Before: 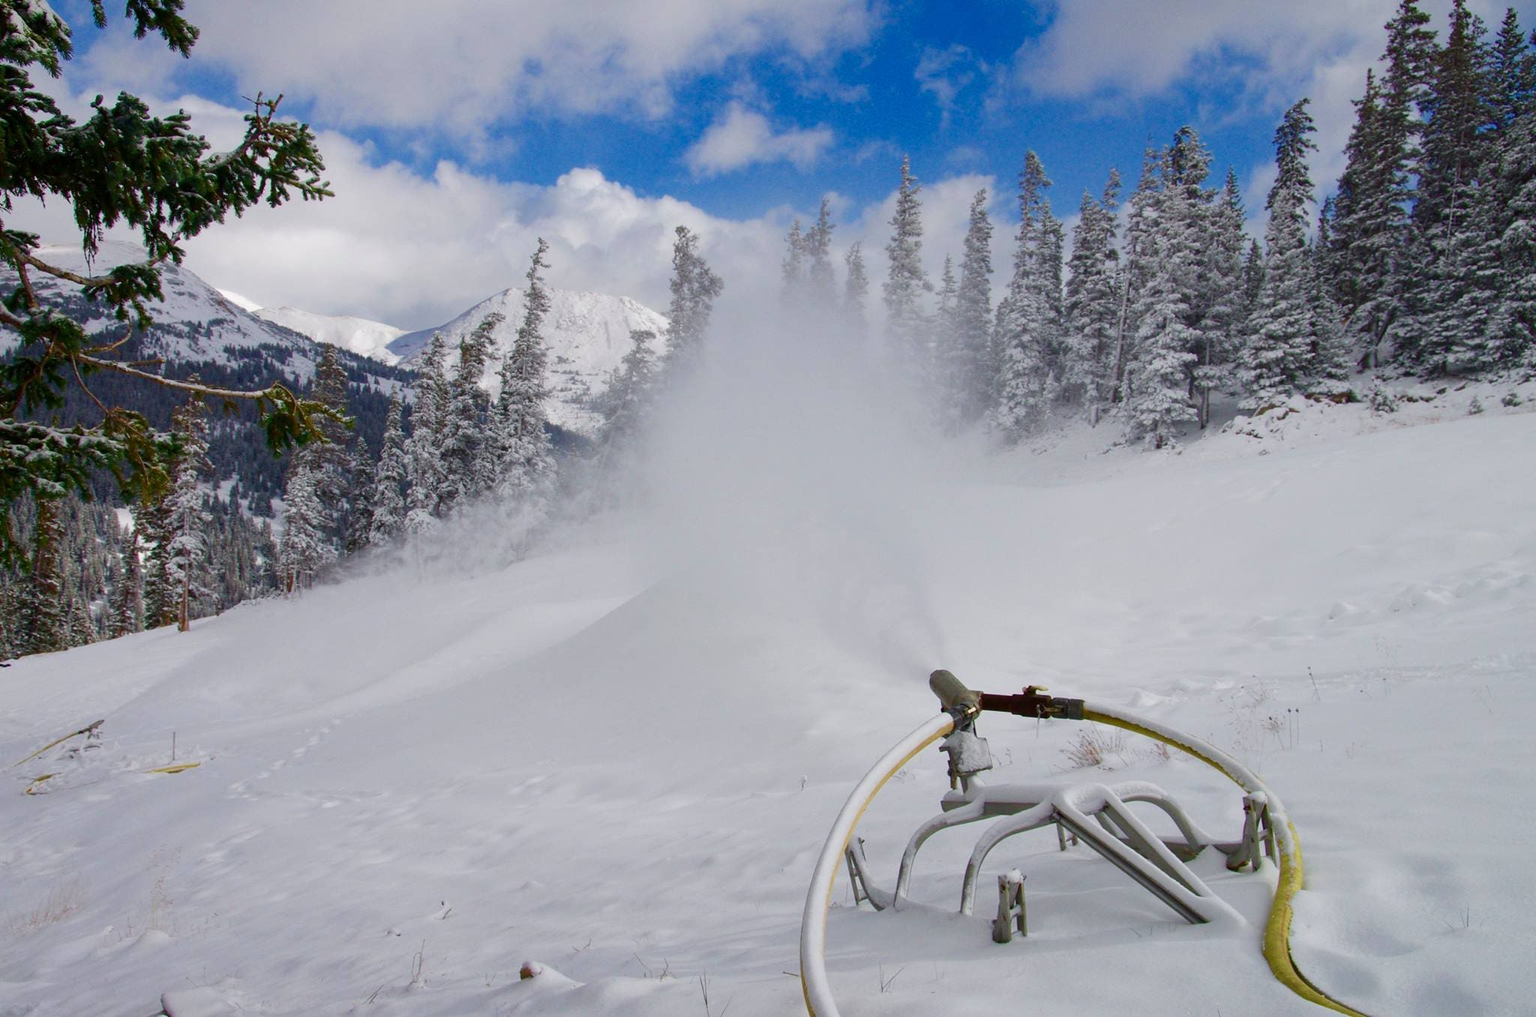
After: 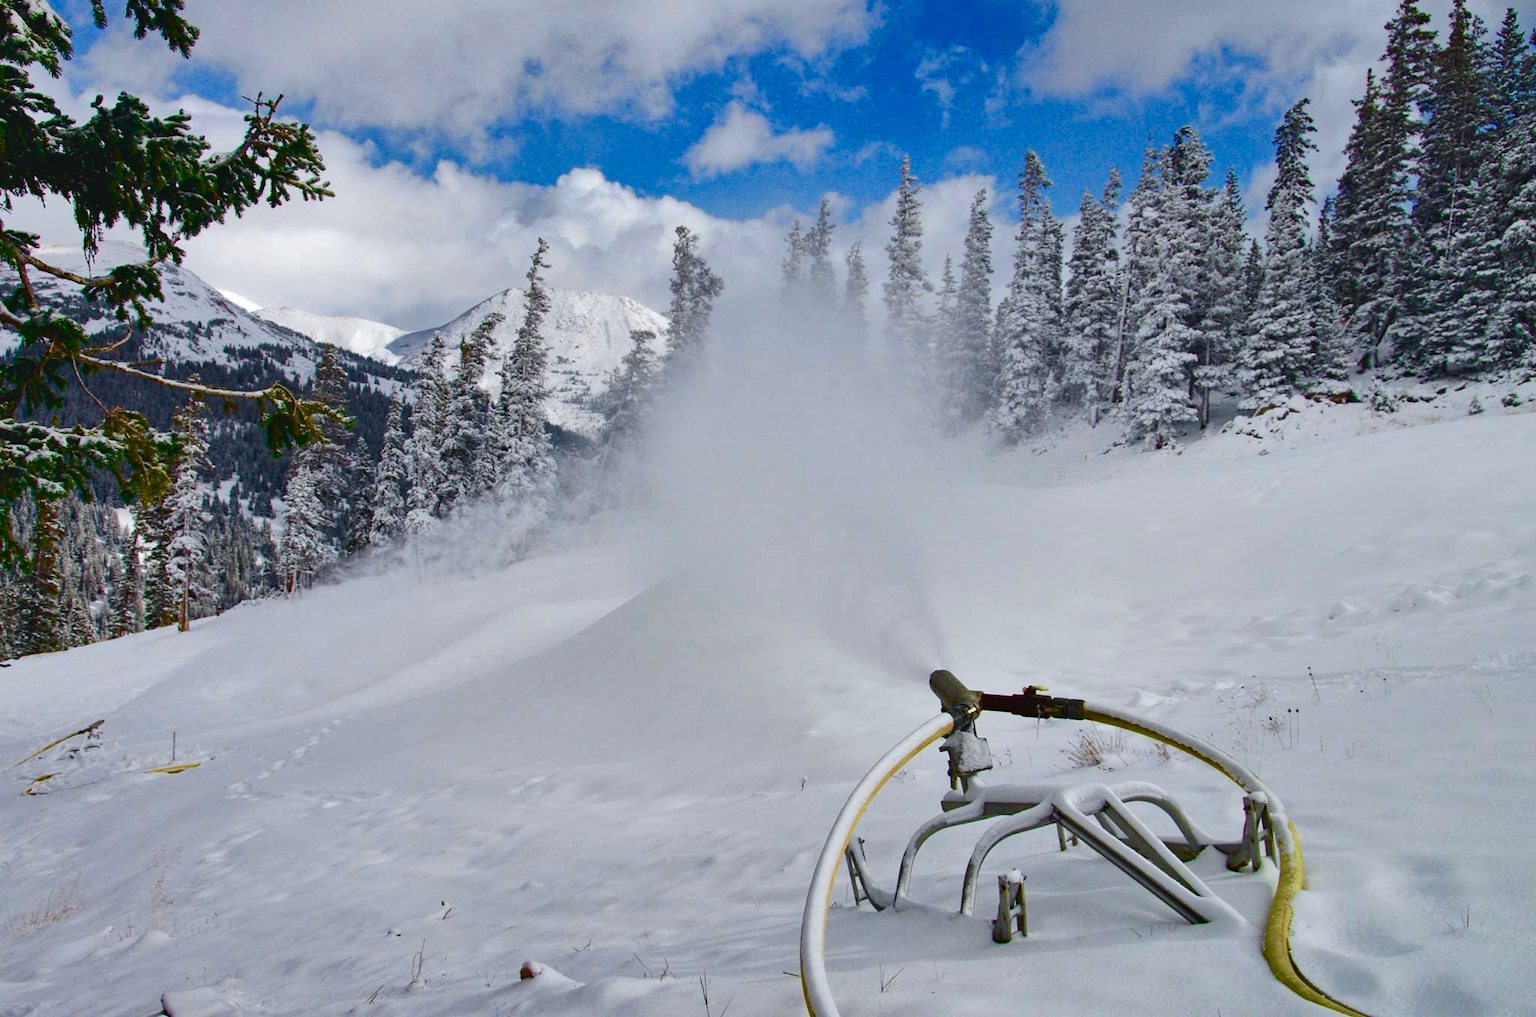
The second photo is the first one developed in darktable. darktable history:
haze removal: strength 0.29, distance 0.25, compatibility mode true, adaptive false
tone curve: curves: ch0 [(0, 0.046) (0.037, 0.056) (0.176, 0.162) (0.33, 0.331) (0.432, 0.475) (0.601, 0.665) (0.843, 0.876) (1, 1)]; ch1 [(0, 0) (0.339, 0.349) (0.445, 0.42) (0.476, 0.47) (0.497, 0.492) (0.523, 0.514) (0.557, 0.558) (0.632, 0.615) (0.728, 0.746) (1, 1)]; ch2 [(0, 0) (0.327, 0.324) (0.417, 0.44) (0.46, 0.453) (0.502, 0.495) (0.526, 0.52) (0.54, 0.55) (0.606, 0.626) (0.745, 0.704) (1, 1)], color space Lab, independent channels, preserve colors none
shadows and highlights: highlights color adjustment 0%, low approximation 0.01, soften with gaussian
